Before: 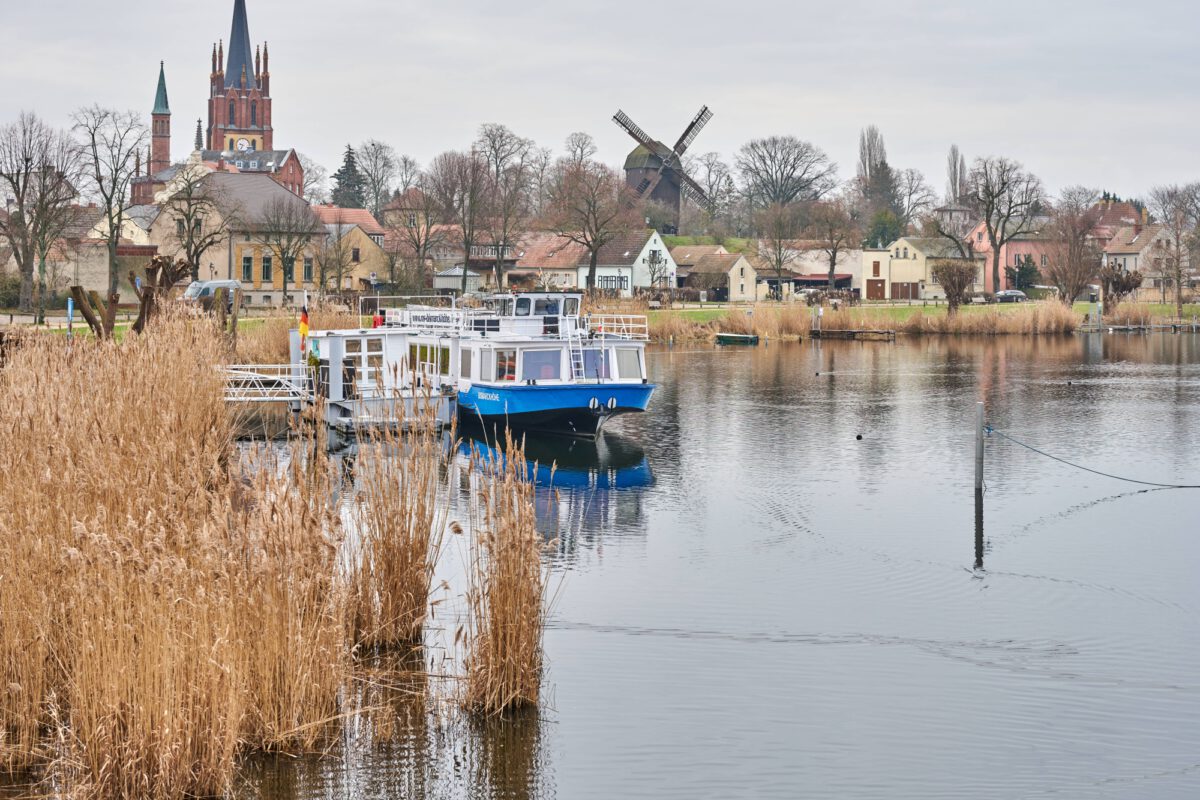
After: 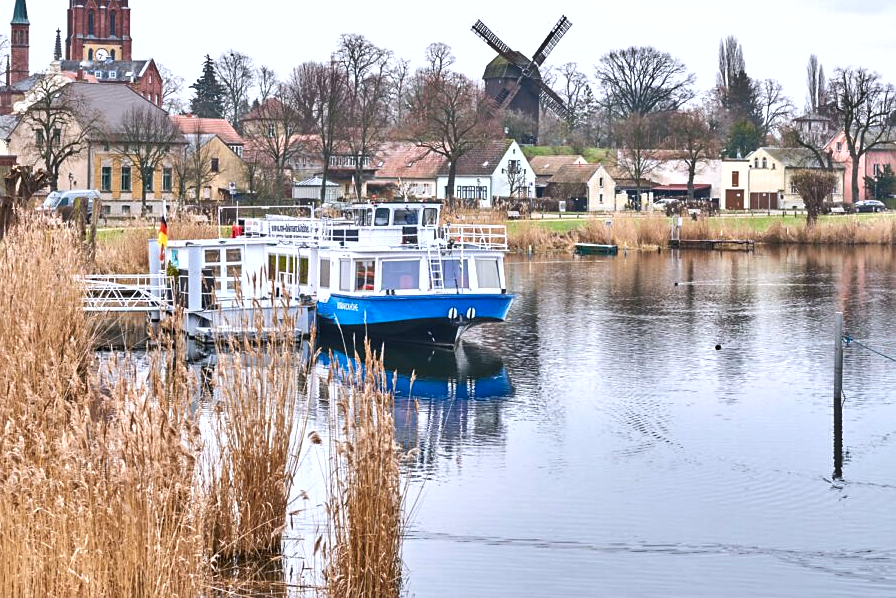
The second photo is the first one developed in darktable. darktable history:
crop and rotate: left 11.831%, top 11.346%, right 13.429%, bottom 13.899%
sharpen: radius 1.559, amount 0.373, threshold 1.271
tone equalizer: on, module defaults
color calibration: illuminant as shot in camera, x 0.358, y 0.373, temperature 4628.91 K
exposure: black level correction 0.001, exposure 0.5 EV, compensate exposure bias true, compensate highlight preservation false
shadows and highlights: low approximation 0.01, soften with gaussian
